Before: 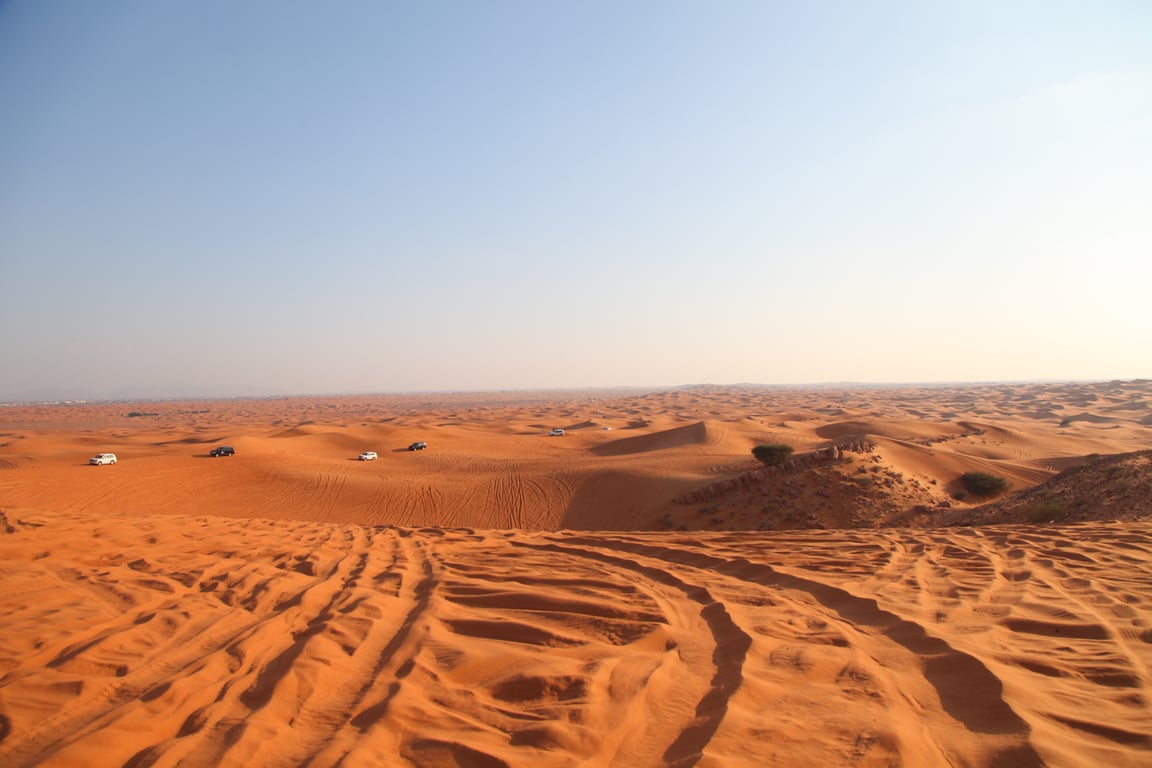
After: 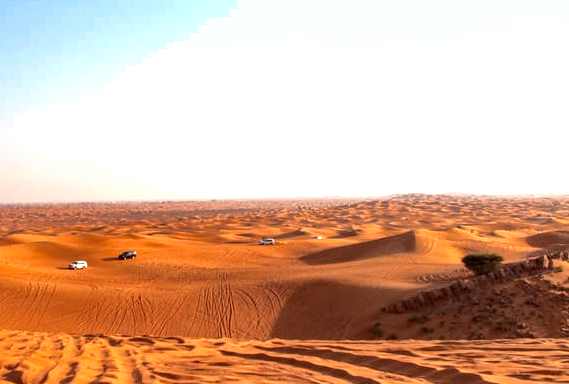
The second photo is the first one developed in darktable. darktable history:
crop: left 25.177%, top 24.881%, right 25.416%, bottom 25.111%
haze removal: strength 0.282, distance 0.249, compatibility mode true, adaptive false
shadows and highlights: shadows 39.81, highlights -60
tone equalizer: -8 EV -0.737 EV, -7 EV -0.724 EV, -6 EV -0.632 EV, -5 EV -0.362 EV, -3 EV 0.38 EV, -2 EV 0.6 EV, -1 EV 0.698 EV, +0 EV 0.776 EV
tone curve: curves: ch0 [(0, 0) (0.003, 0.019) (0.011, 0.022) (0.025, 0.03) (0.044, 0.049) (0.069, 0.08) (0.1, 0.111) (0.136, 0.144) (0.177, 0.189) (0.224, 0.23) (0.277, 0.285) (0.335, 0.356) (0.399, 0.428) (0.468, 0.511) (0.543, 0.597) (0.623, 0.682) (0.709, 0.773) (0.801, 0.865) (0.898, 0.945) (1, 1)], color space Lab, independent channels, preserve colors none
local contrast: highlights 60%, shadows 63%, detail 160%
